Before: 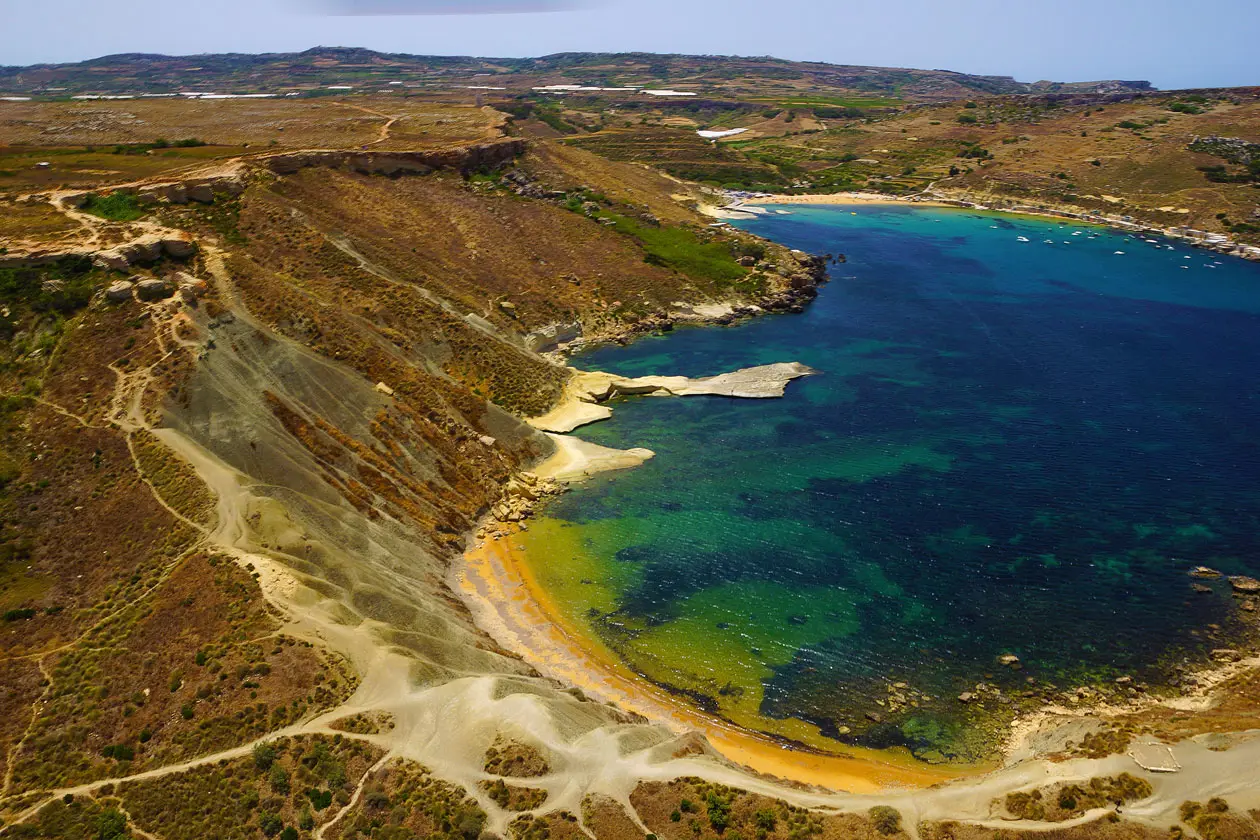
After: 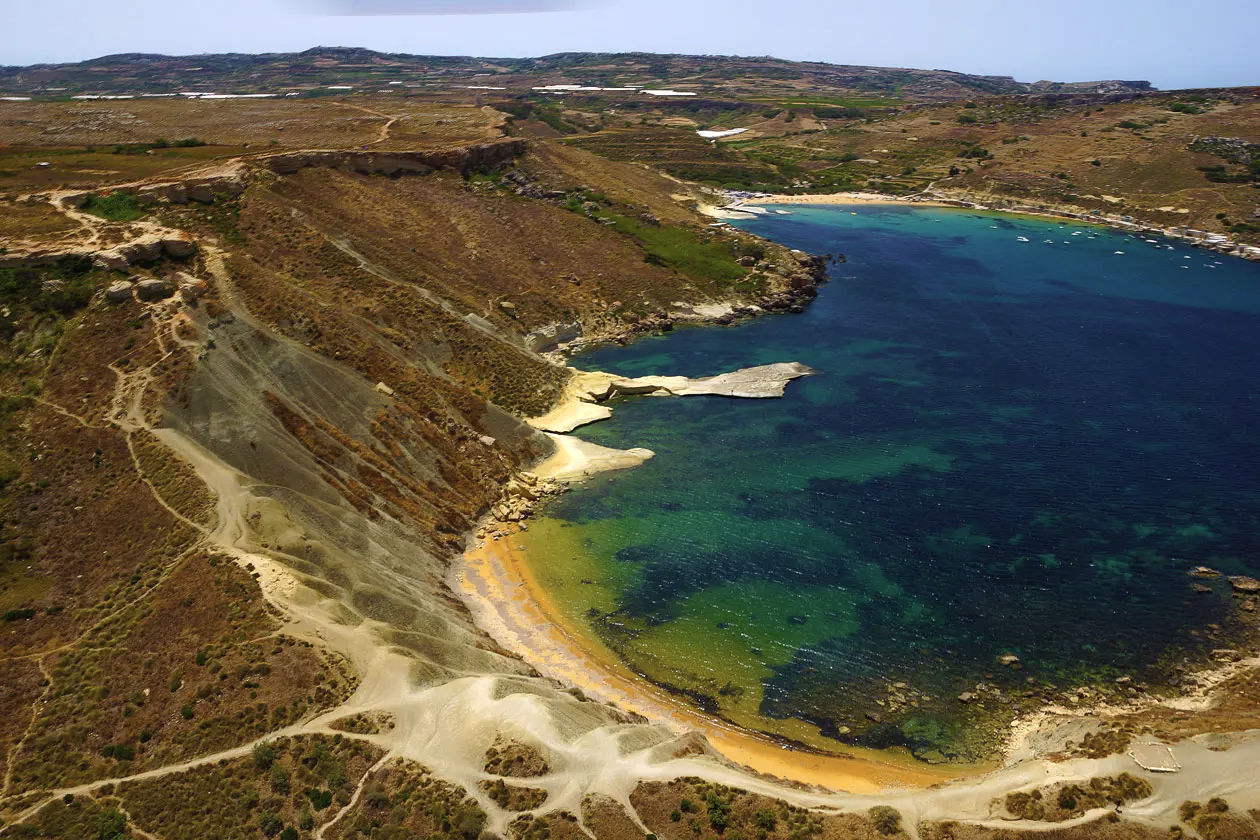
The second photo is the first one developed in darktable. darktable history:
tone equalizer: -8 EV -0.001 EV, -7 EV 0.003 EV, -6 EV -0.003 EV, -5 EV -0.016 EV, -4 EV -0.063 EV, -3 EV -0.205 EV, -2 EV -0.271 EV, -1 EV 0.101 EV, +0 EV 0.305 EV
contrast brightness saturation: saturation -0.171
